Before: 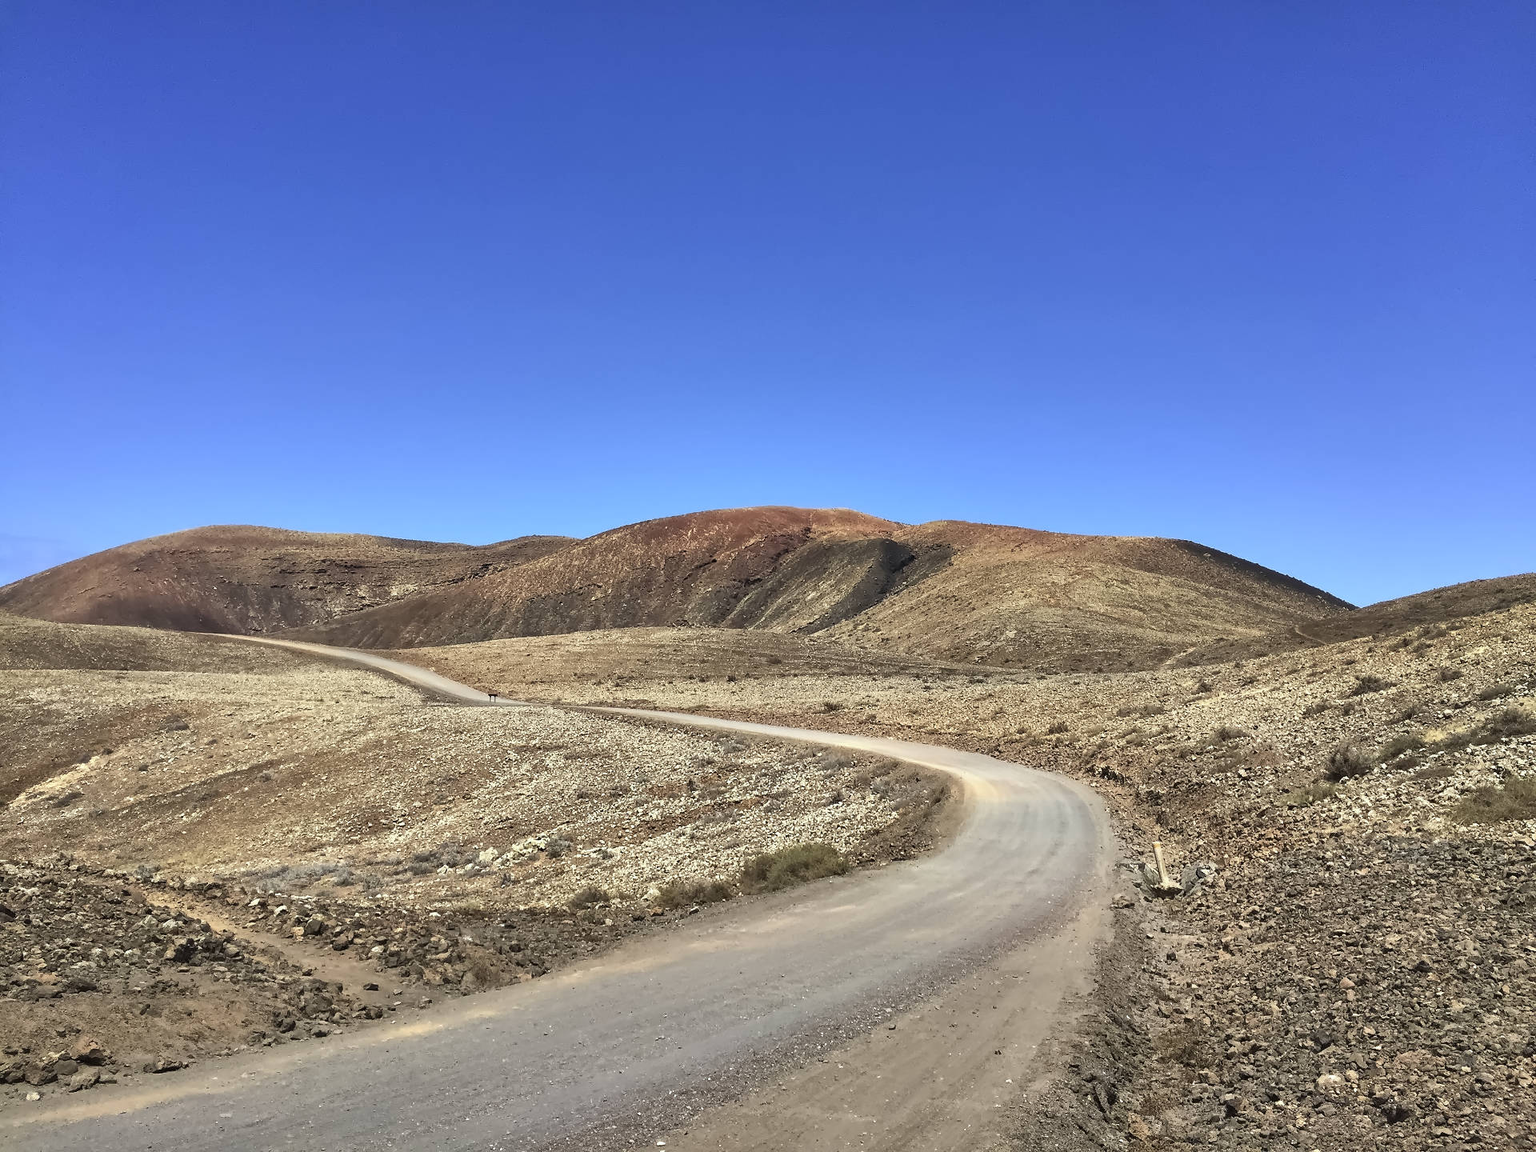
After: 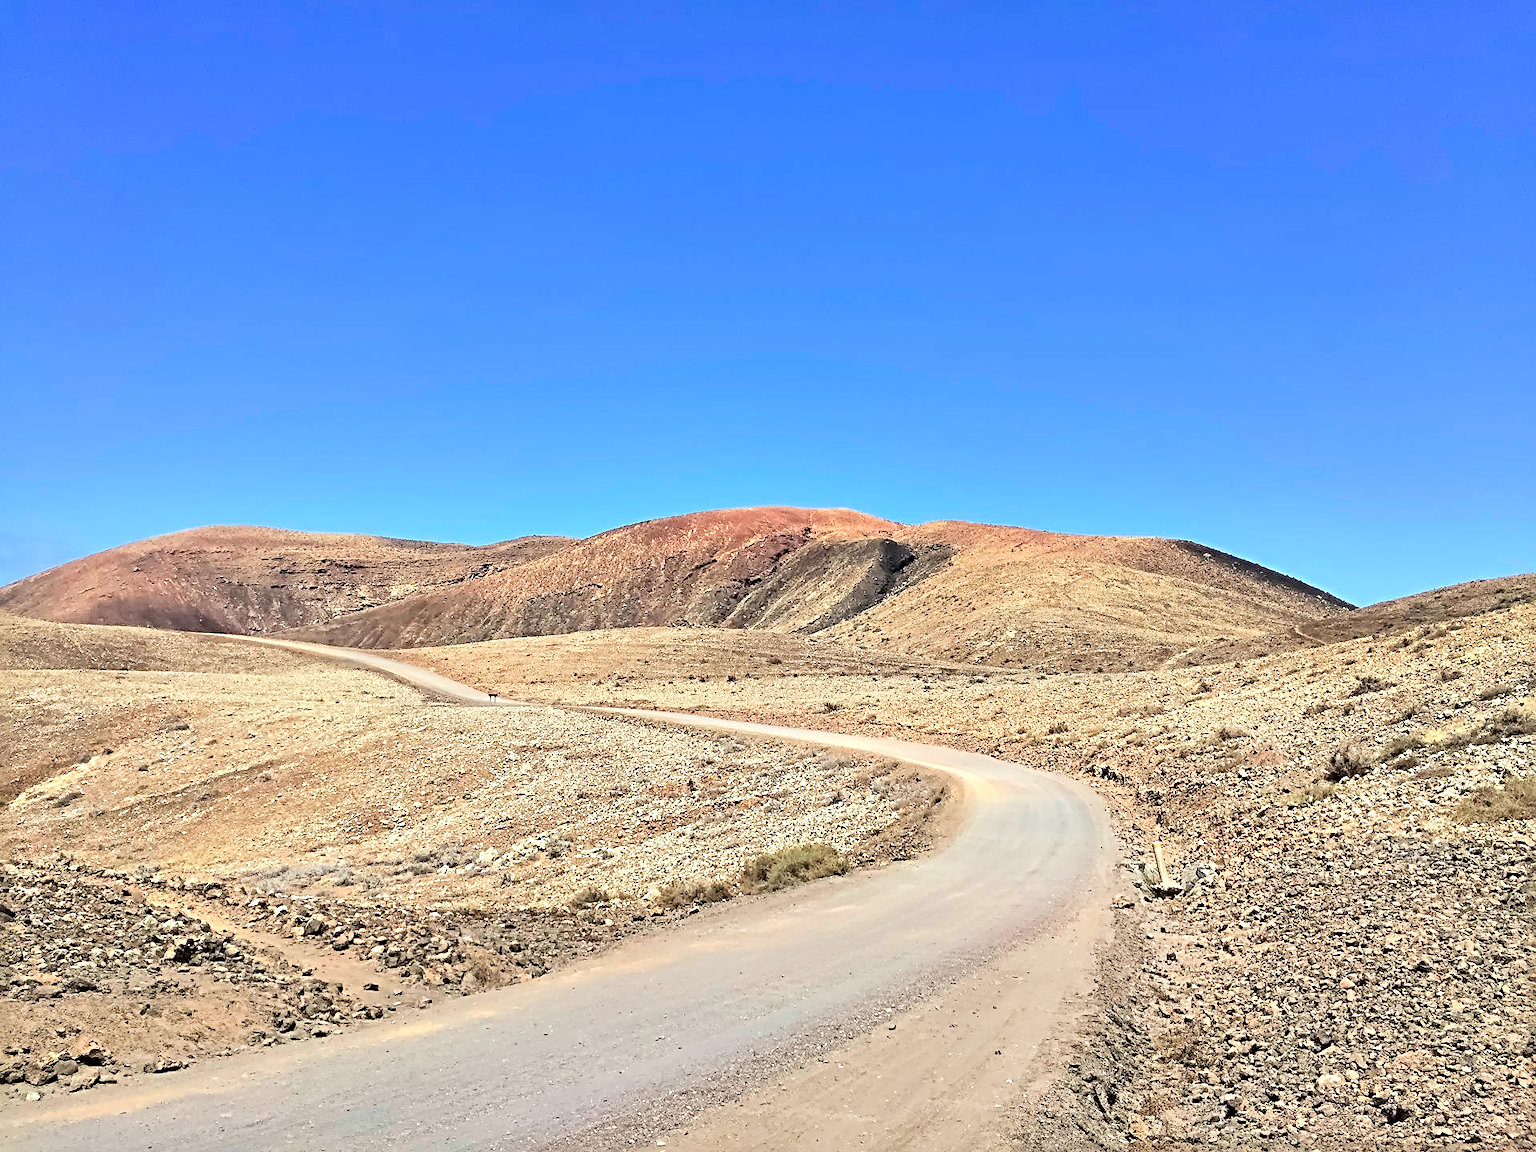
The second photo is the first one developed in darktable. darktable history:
tone equalizer: -7 EV 0.145 EV, -6 EV 0.635 EV, -5 EV 1.18 EV, -4 EV 1.3 EV, -3 EV 1.12 EV, -2 EV 0.6 EV, -1 EV 0.156 EV, edges refinement/feathering 500, mask exposure compensation -1.57 EV, preserve details no
sharpen: radius 4.914
